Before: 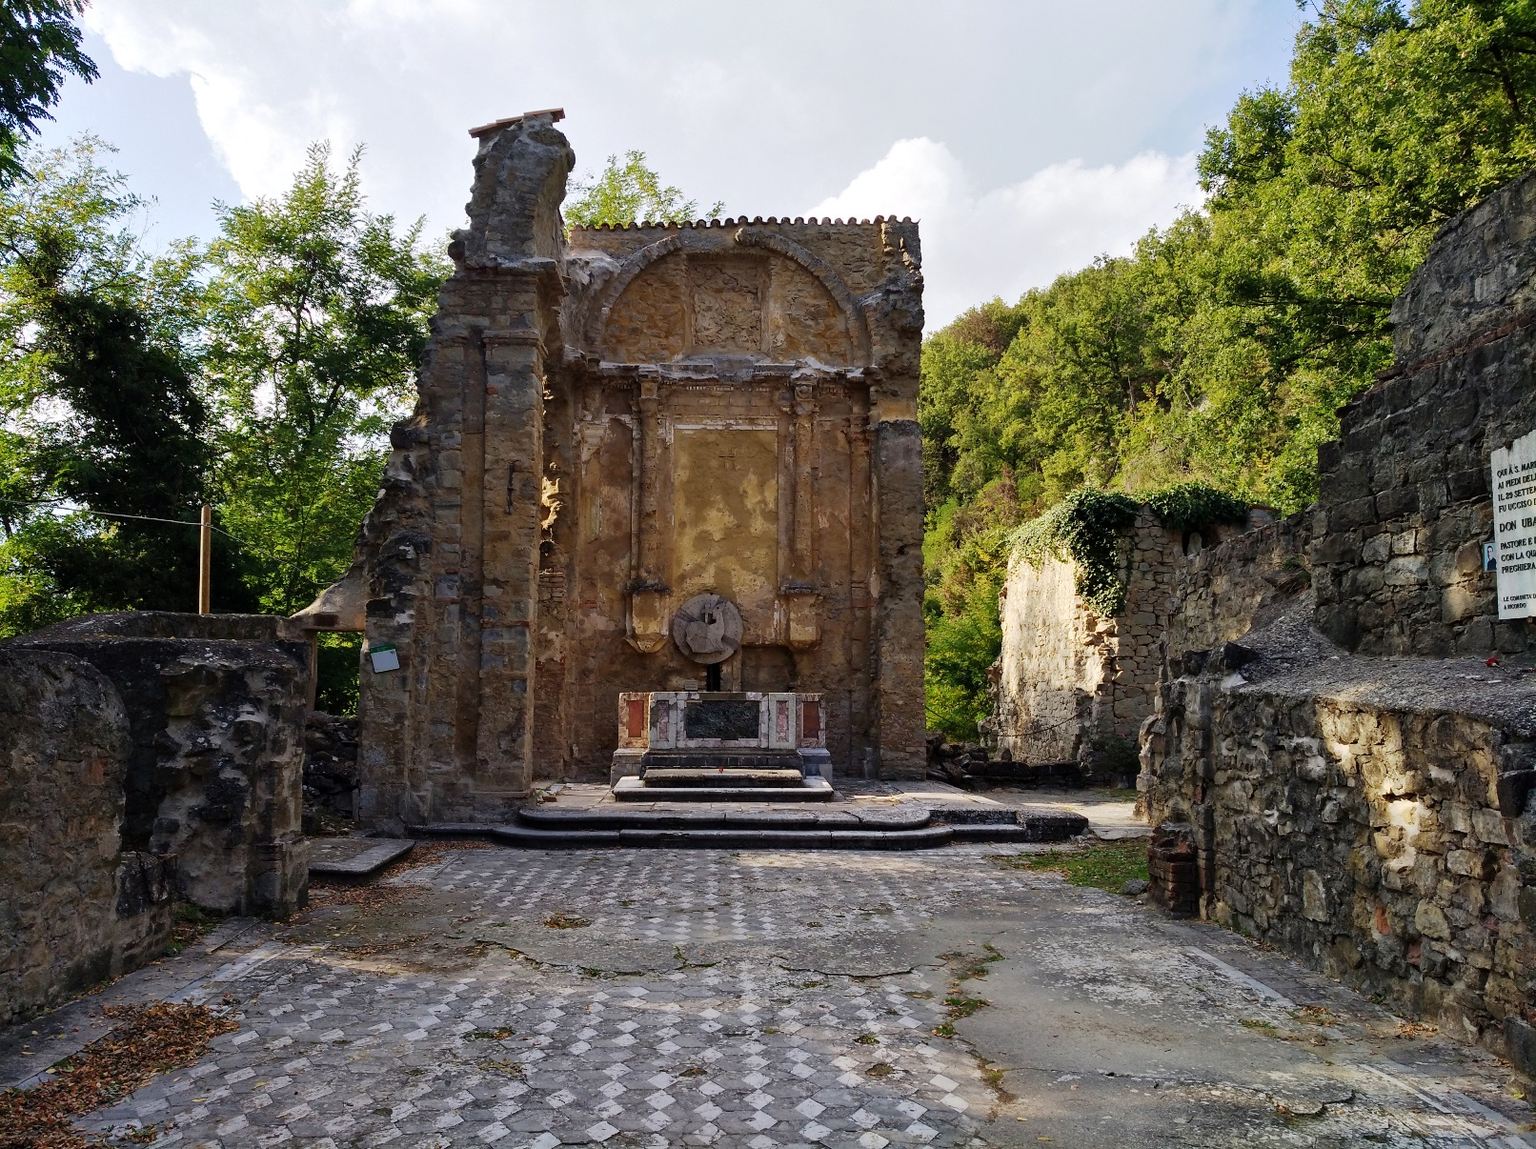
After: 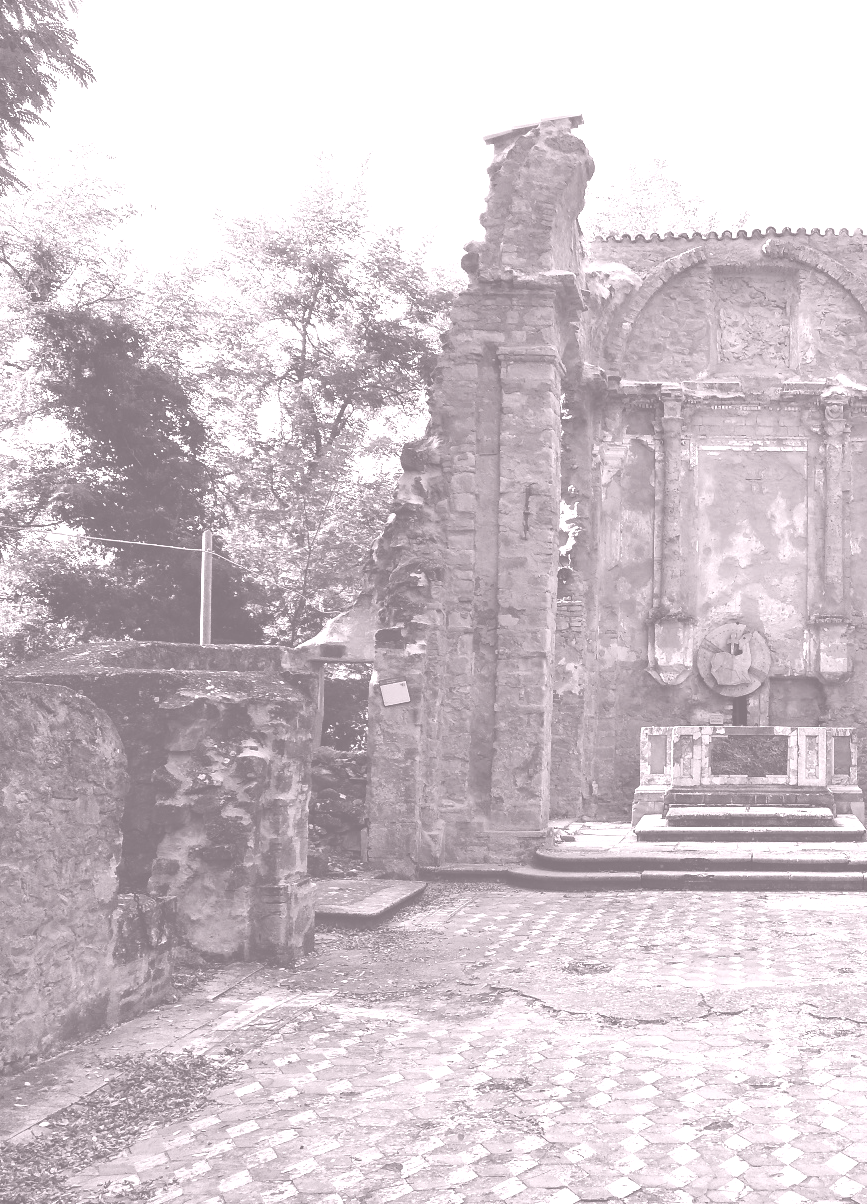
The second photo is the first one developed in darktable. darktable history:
crop: left 0.587%, right 45.588%, bottom 0.086%
colorize: hue 25.2°, saturation 83%, source mix 82%, lightness 79%, version 1
